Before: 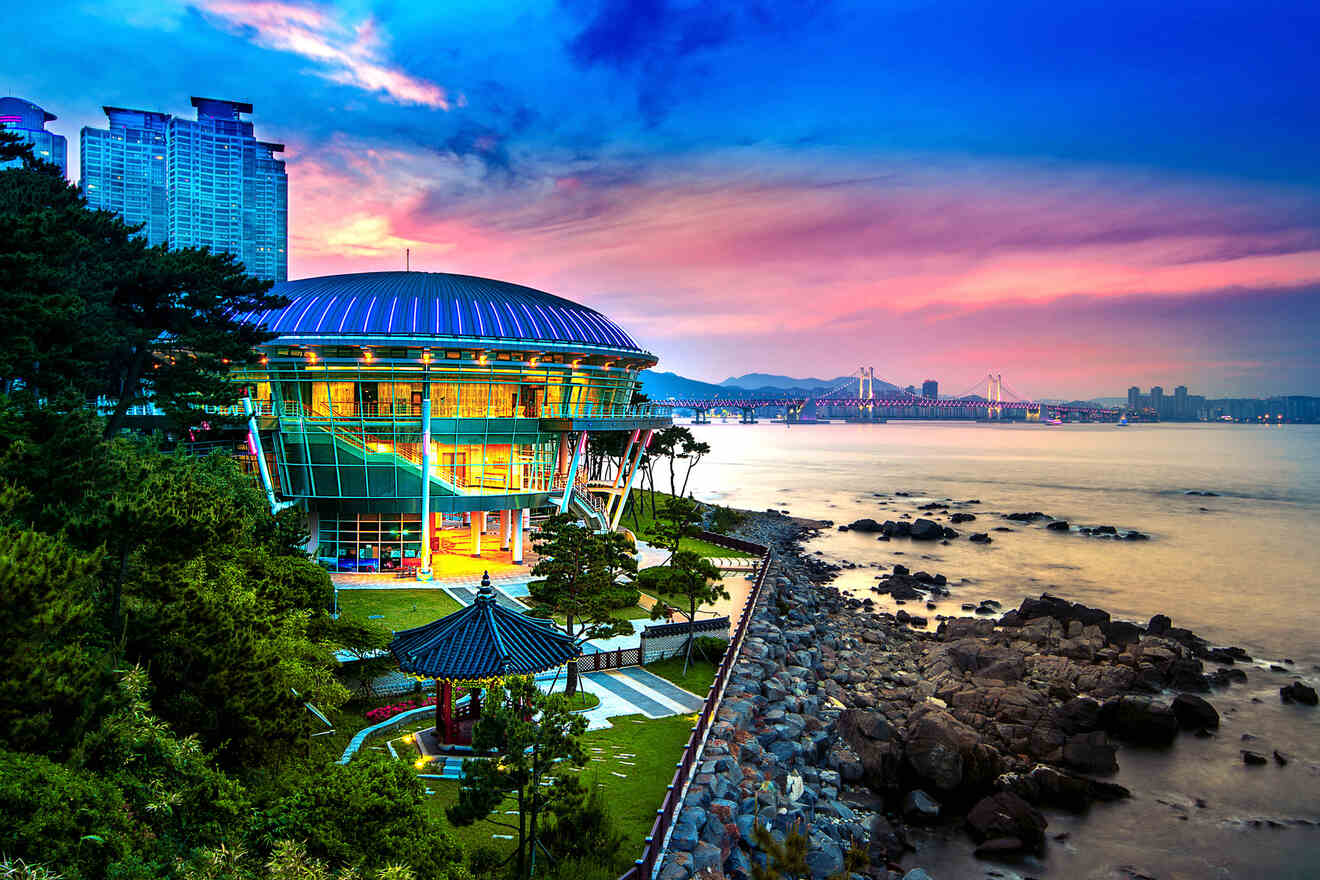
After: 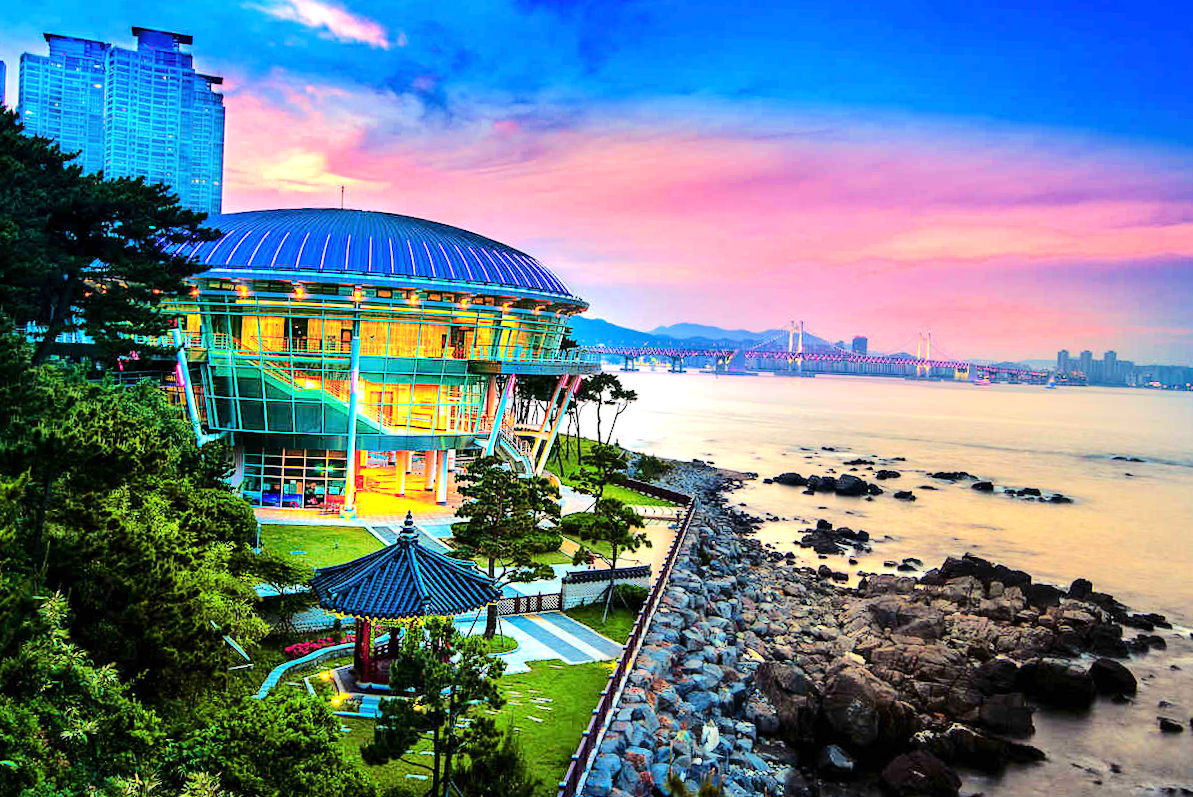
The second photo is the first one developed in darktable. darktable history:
tone equalizer: -7 EV 0.144 EV, -6 EV 0.572 EV, -5 EV 1.18 EV, -4 EV 1.37 EV, -3 EV 1.13 EV, -2 EV 0.6 EV, -1 EV 0.156 EV, edges refinement/feathering 500, mask exposure compensation -1.57 EV, preserve details no
crop and rotate: angle -2.05°, left 3.148%, top 3.864%, right 1.644%, bottom 0.707%
